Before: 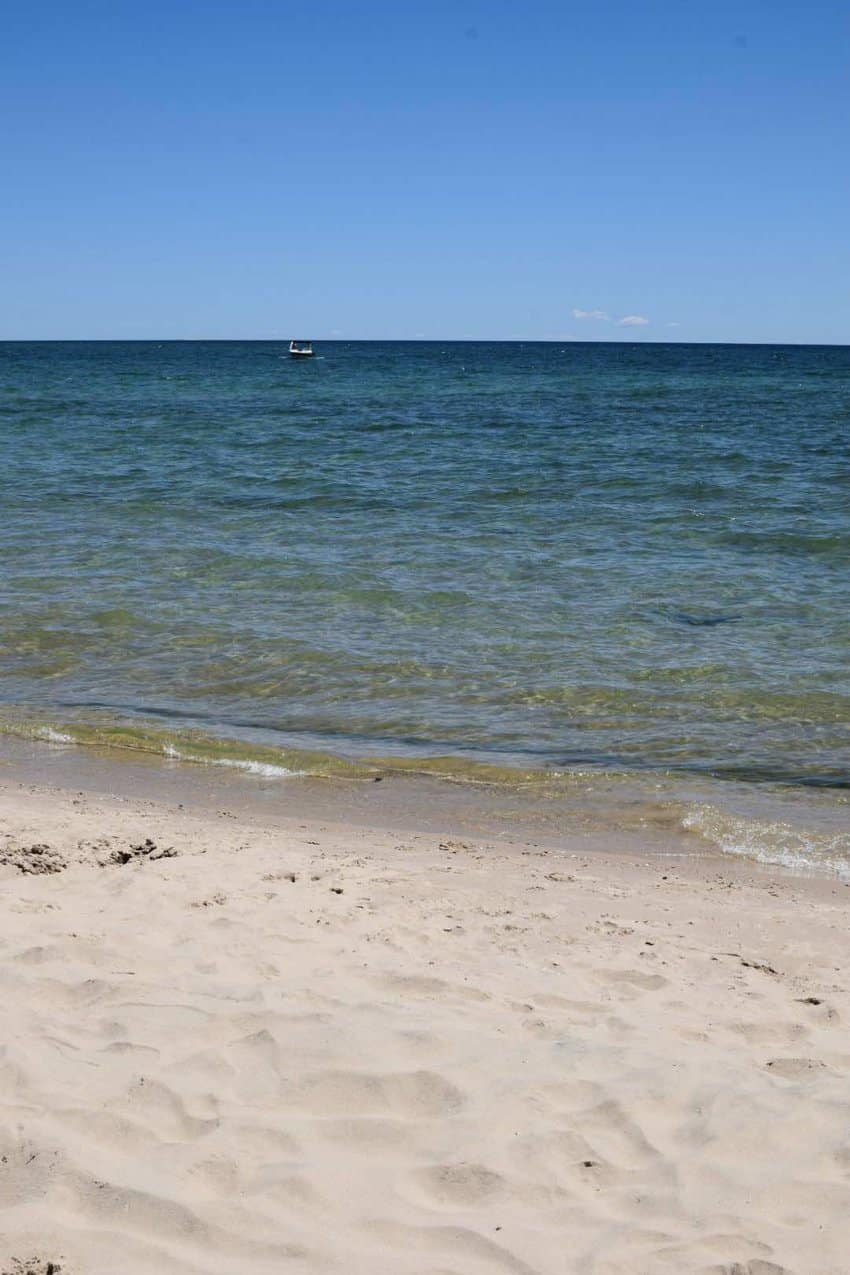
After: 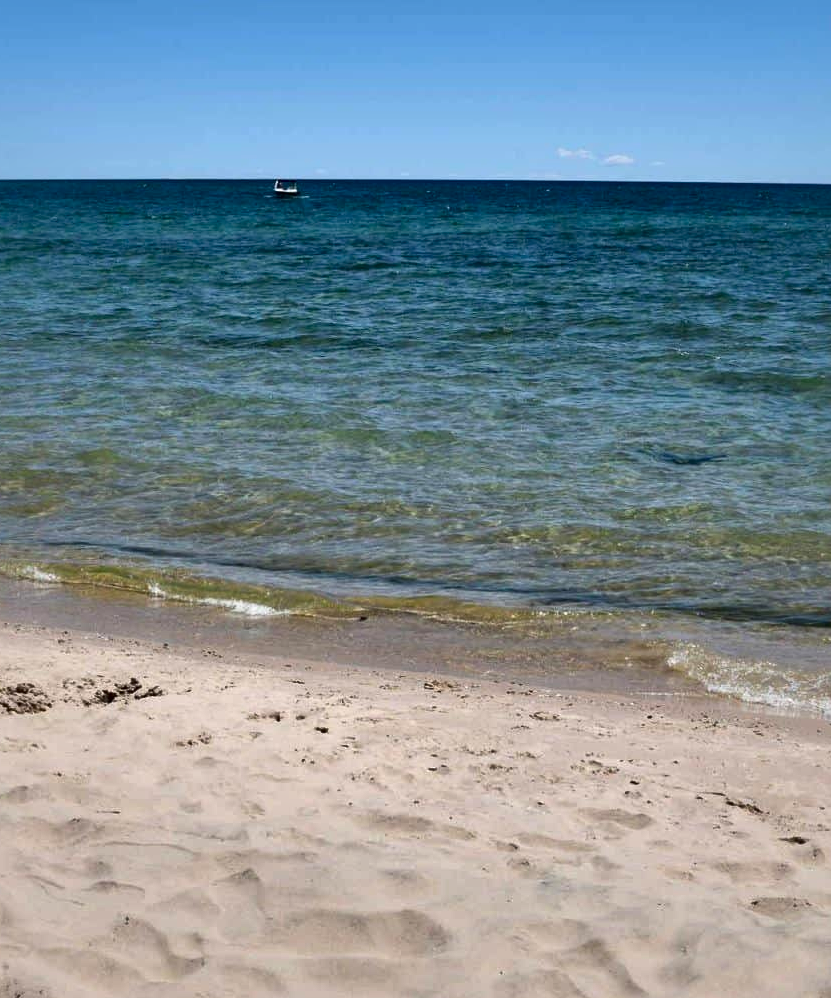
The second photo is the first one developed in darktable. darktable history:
shadows and highlights: soften with gaussian
crop and rotate: left 1.927%, top 12.694%, right 0.266%, bottom 8.971%
local contrast: mode bilateral grid, contrast 100, coarseness 100, detail 165%, midtone range 0.2
